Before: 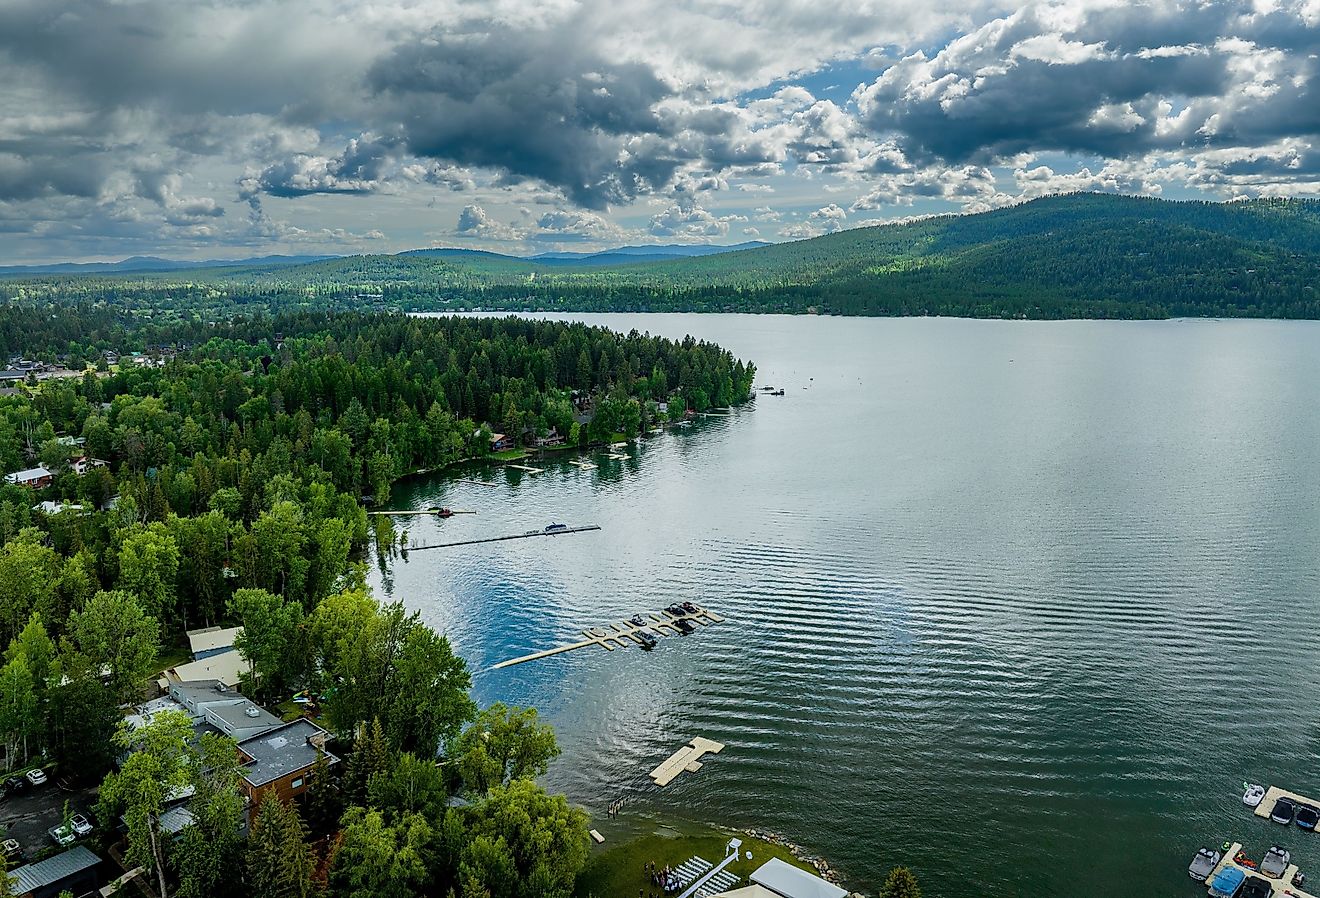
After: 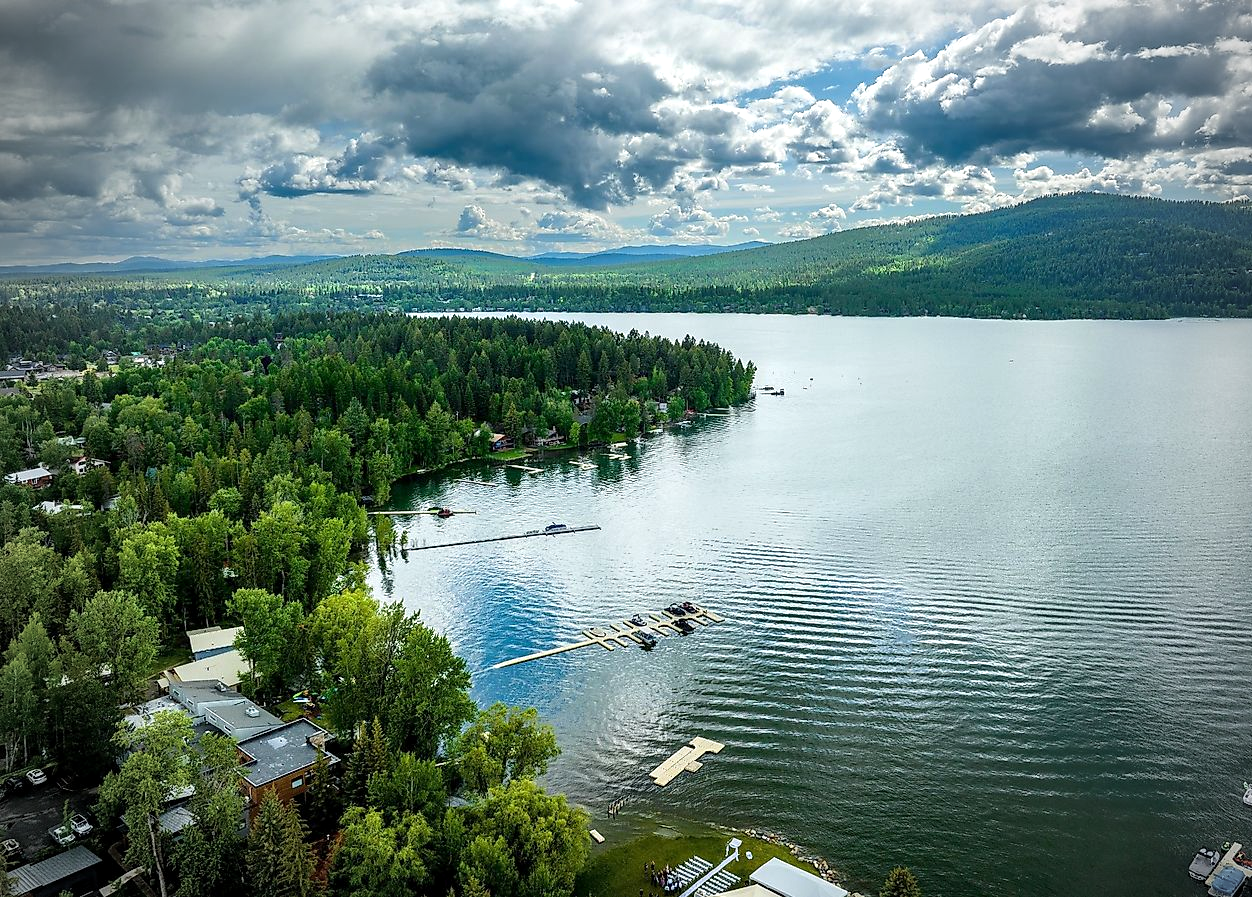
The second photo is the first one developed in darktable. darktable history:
crop and rotate: left 0%, right 5.122%
vignetting: fall-off start 71.61%, unbound false
exposure: black level correction 0.001, exposure 0.498 EV, compensate highlight preservation false
